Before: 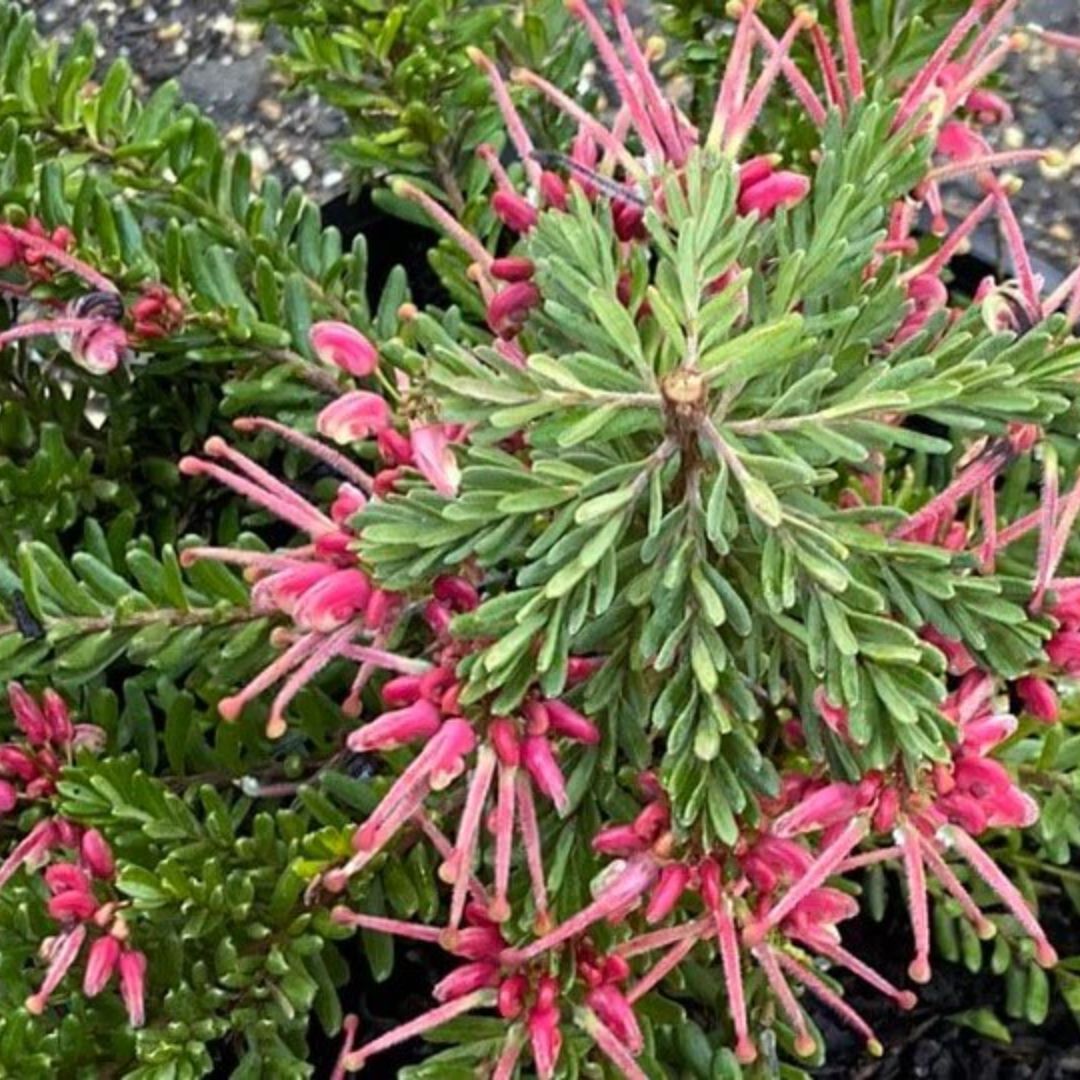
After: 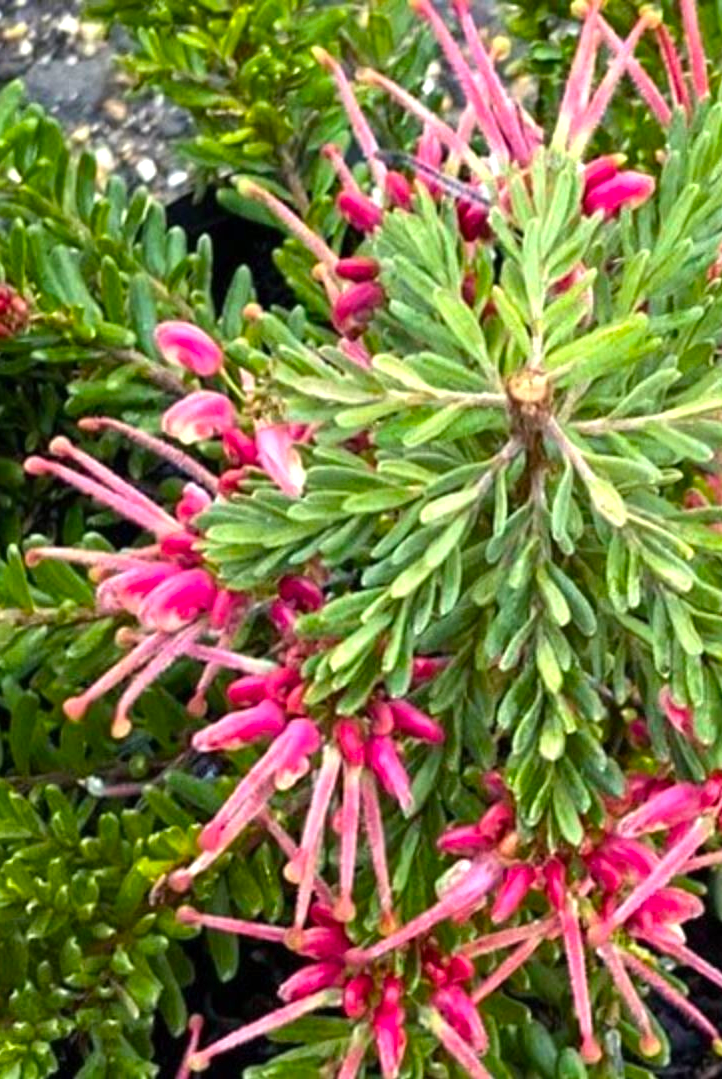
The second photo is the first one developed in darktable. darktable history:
color balance rgb: shadows lift › chroma 1.587%, shadows lift › hue 260.38°, perceptual saturation grading › global saturation 19.635%, perceptual brilliance grading › global brilliance 12.314%, global vibrance 20%
crop and rotate: left 14.425%, right 18.642%
